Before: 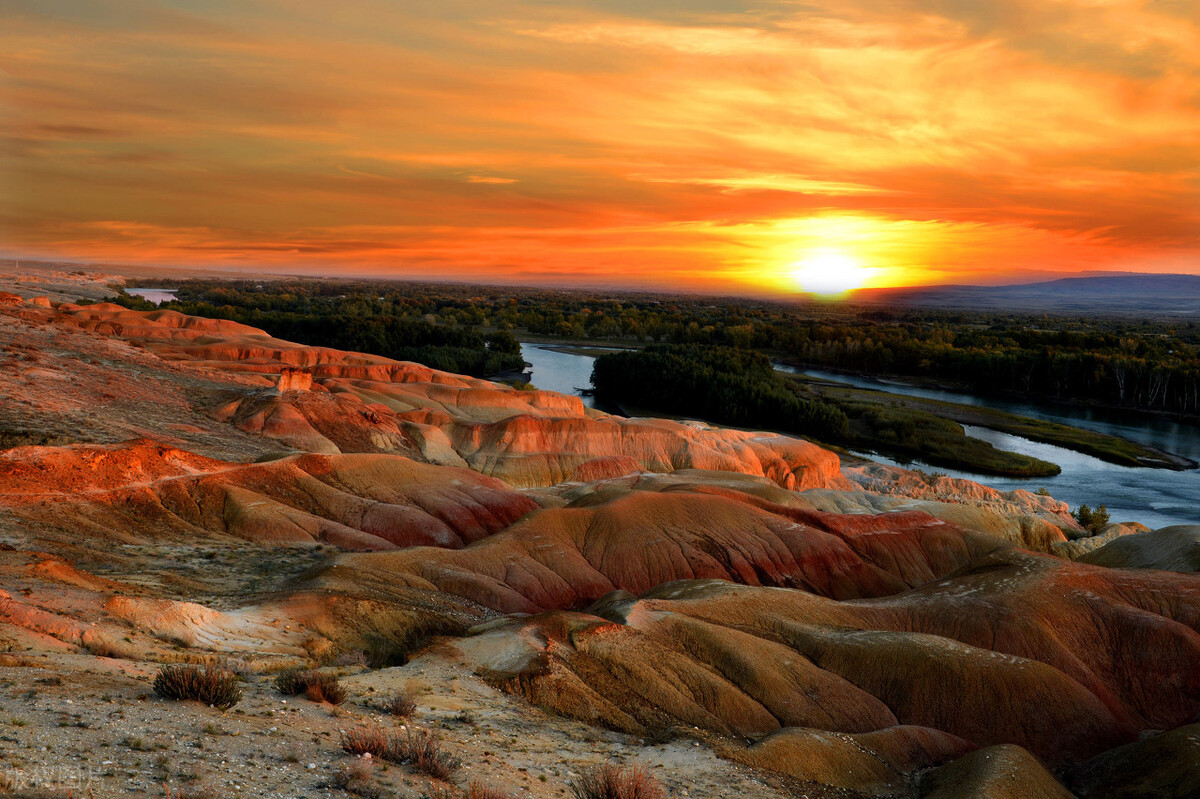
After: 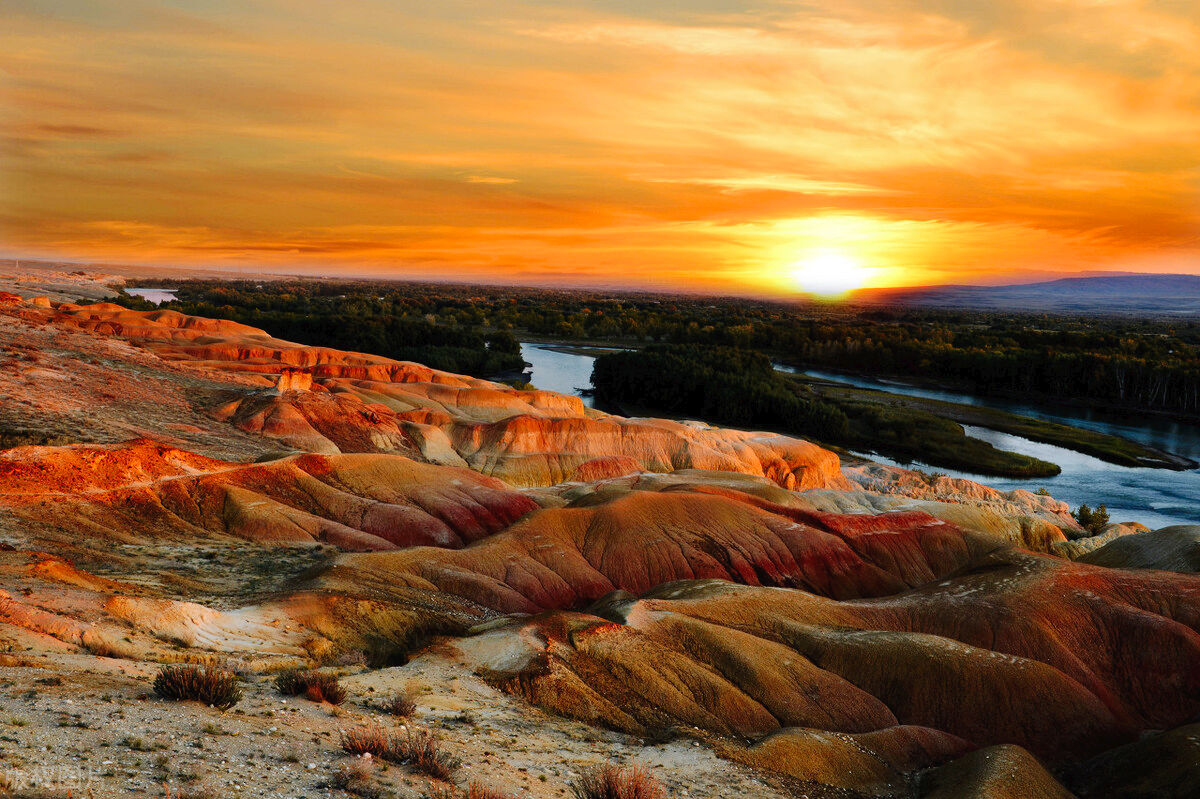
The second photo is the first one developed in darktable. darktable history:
tone curve: curves: ch0 [(0, 0) (0.003, 0.02) (0.011, 0.023) (0.025, 0.028) (0.044, 0.045) (0.069, 0.063) (0.1, 0.09) (0.136, 0.122) (0.177, 0.166) (0.224, 0.223) (0.277, 0.297) (0.335, 0.384) (0.399, 0.461) (0.468, 0.549) (0.543, 0.632) (0.623, 0.705) (0.709, 0.772) (0.801, 0.844) (0.898, 0.91) (1, 1)], preserve colors none
